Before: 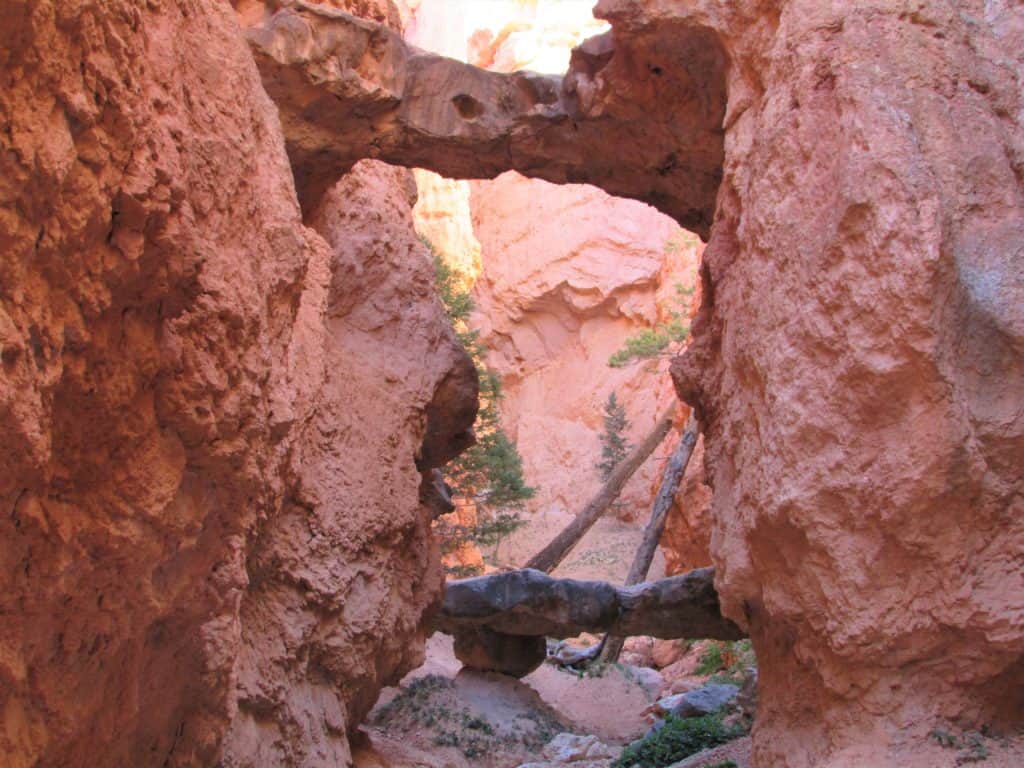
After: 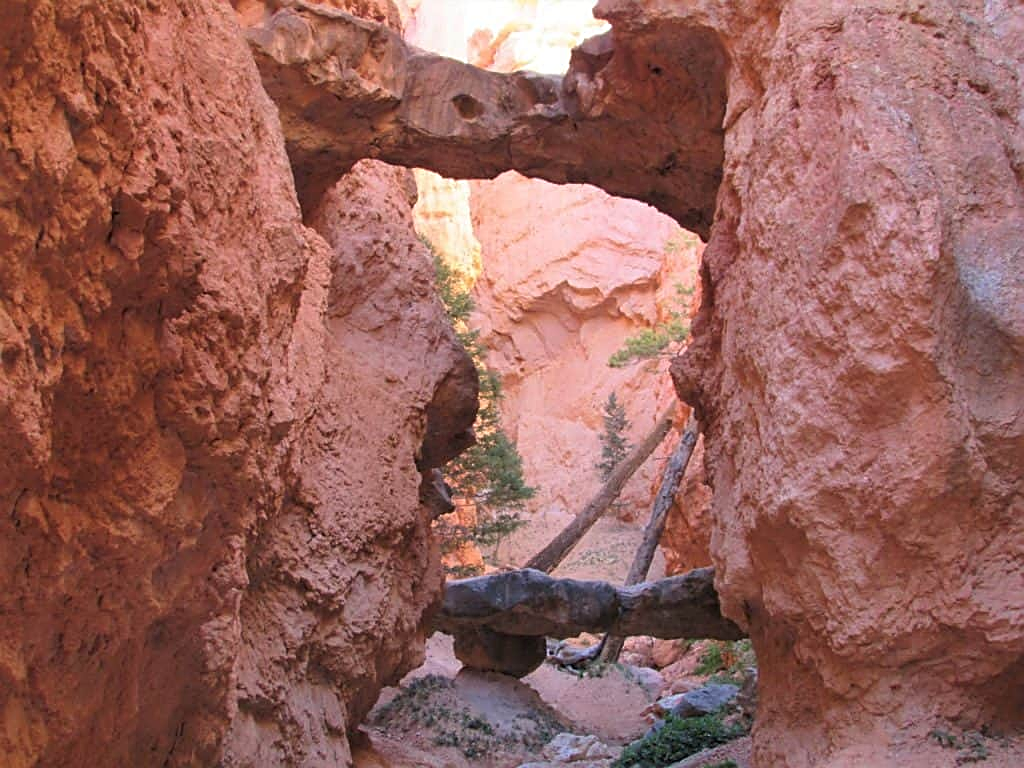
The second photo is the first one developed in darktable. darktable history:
exposure: compensate highlight preservation false
sharpen: amount 0.6
